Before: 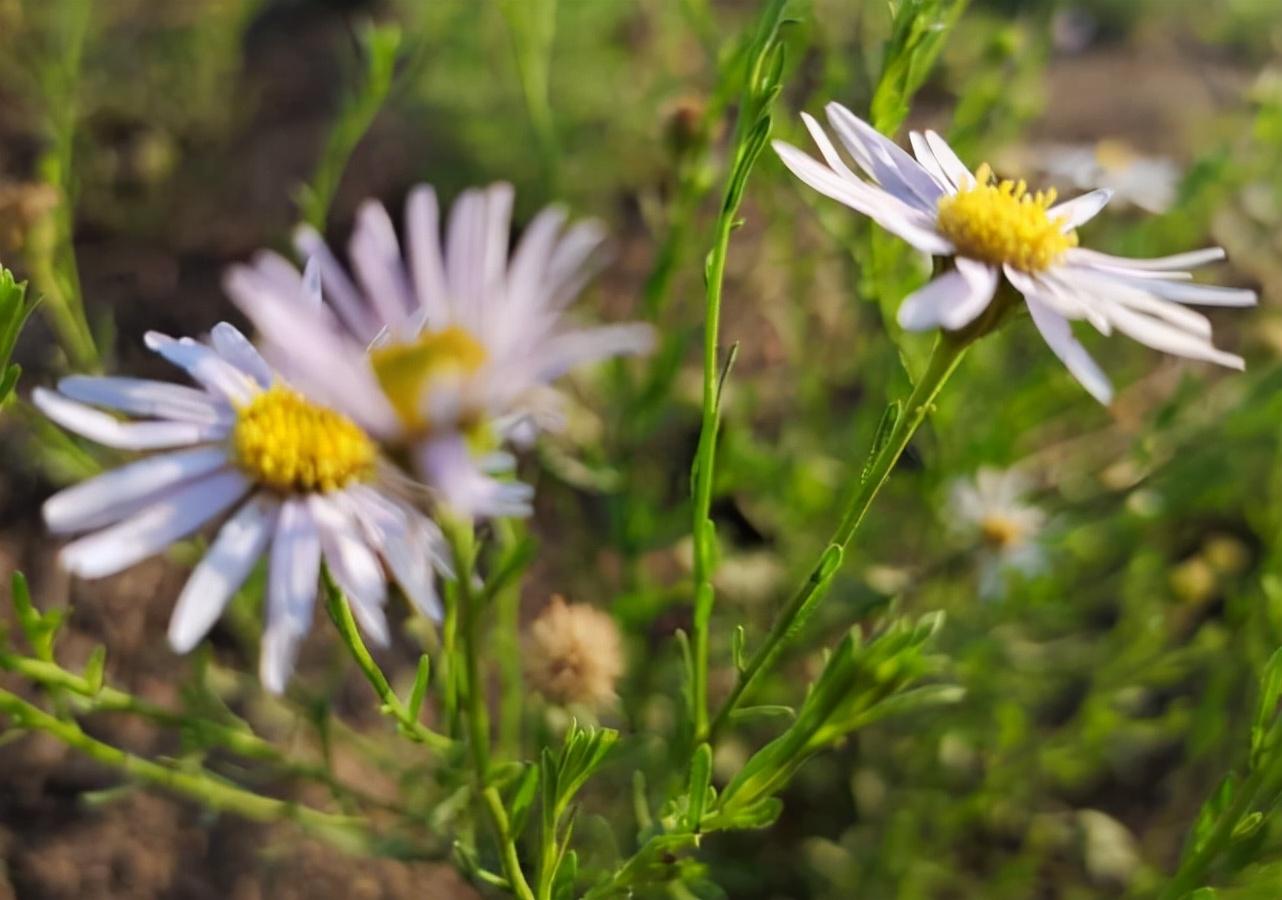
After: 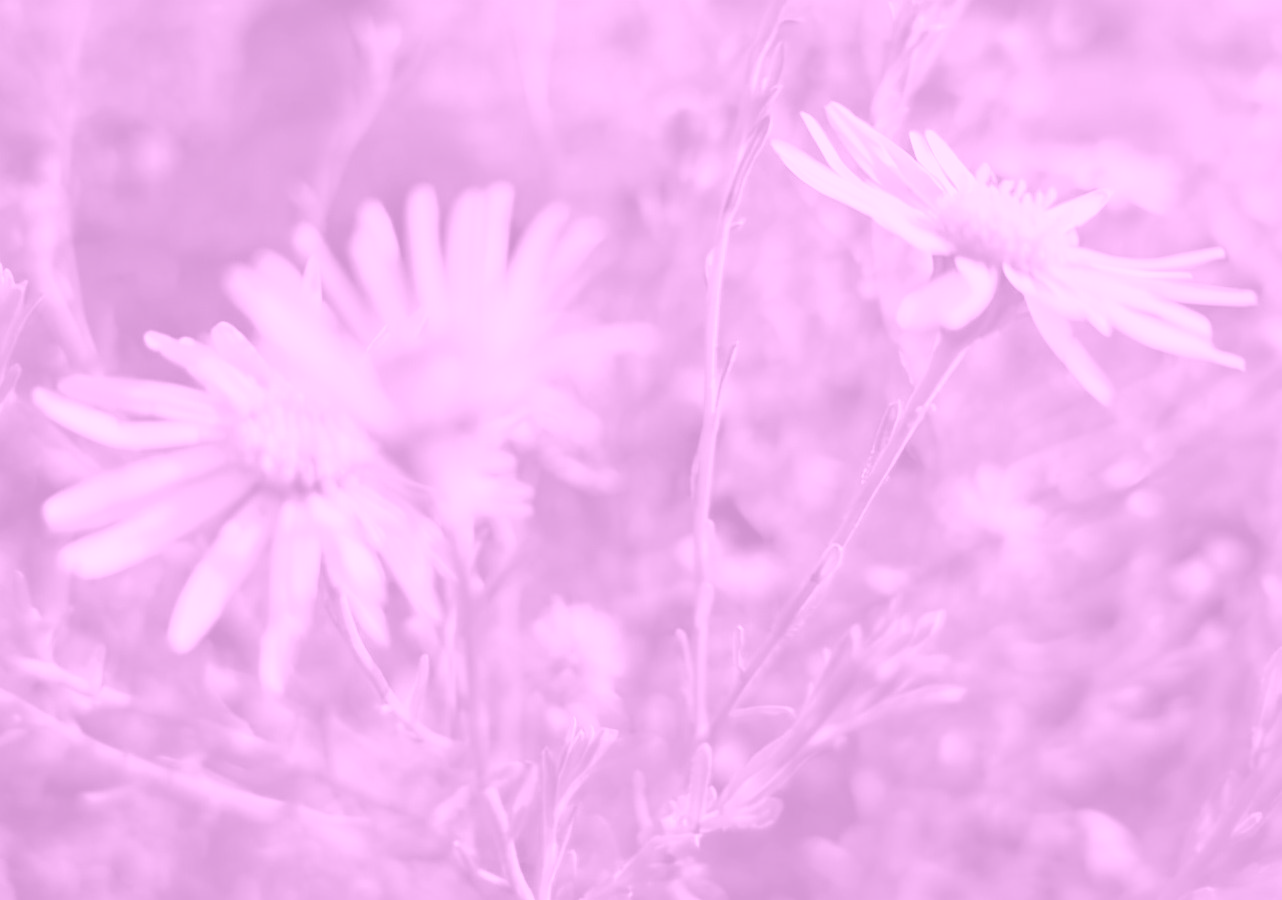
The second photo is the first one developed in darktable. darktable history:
colorize: hue 331.2°, saturation 75%, source mix 30.28%, lightness 70.52%, version 1
white balance: red 0.978, blue 0.999
